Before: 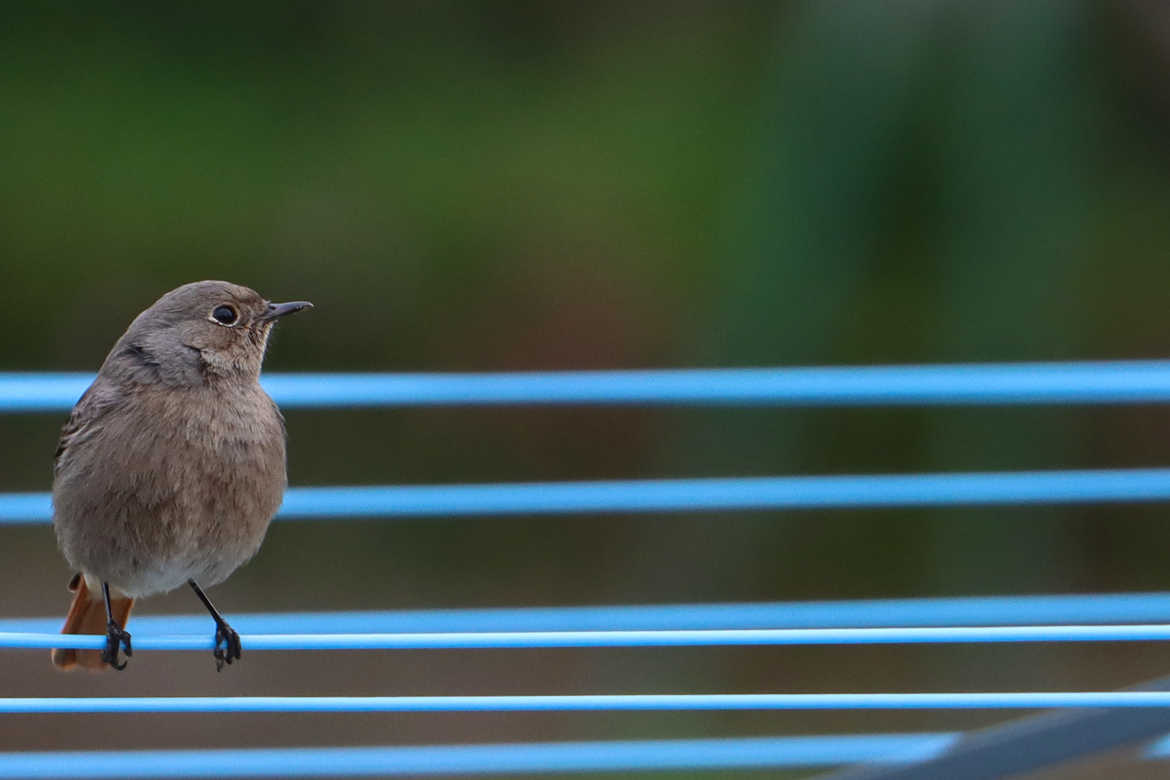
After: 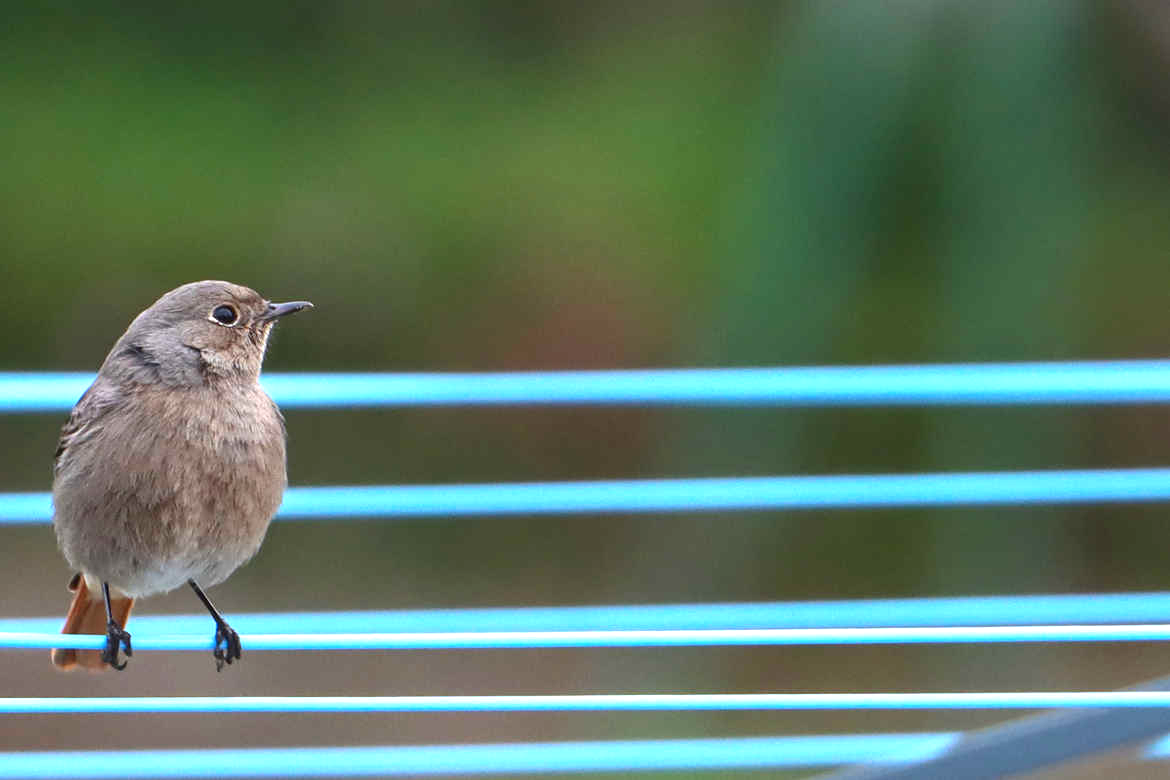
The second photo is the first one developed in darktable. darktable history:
exposure: exposure 1.153 EV, compensate highlight preservation false
